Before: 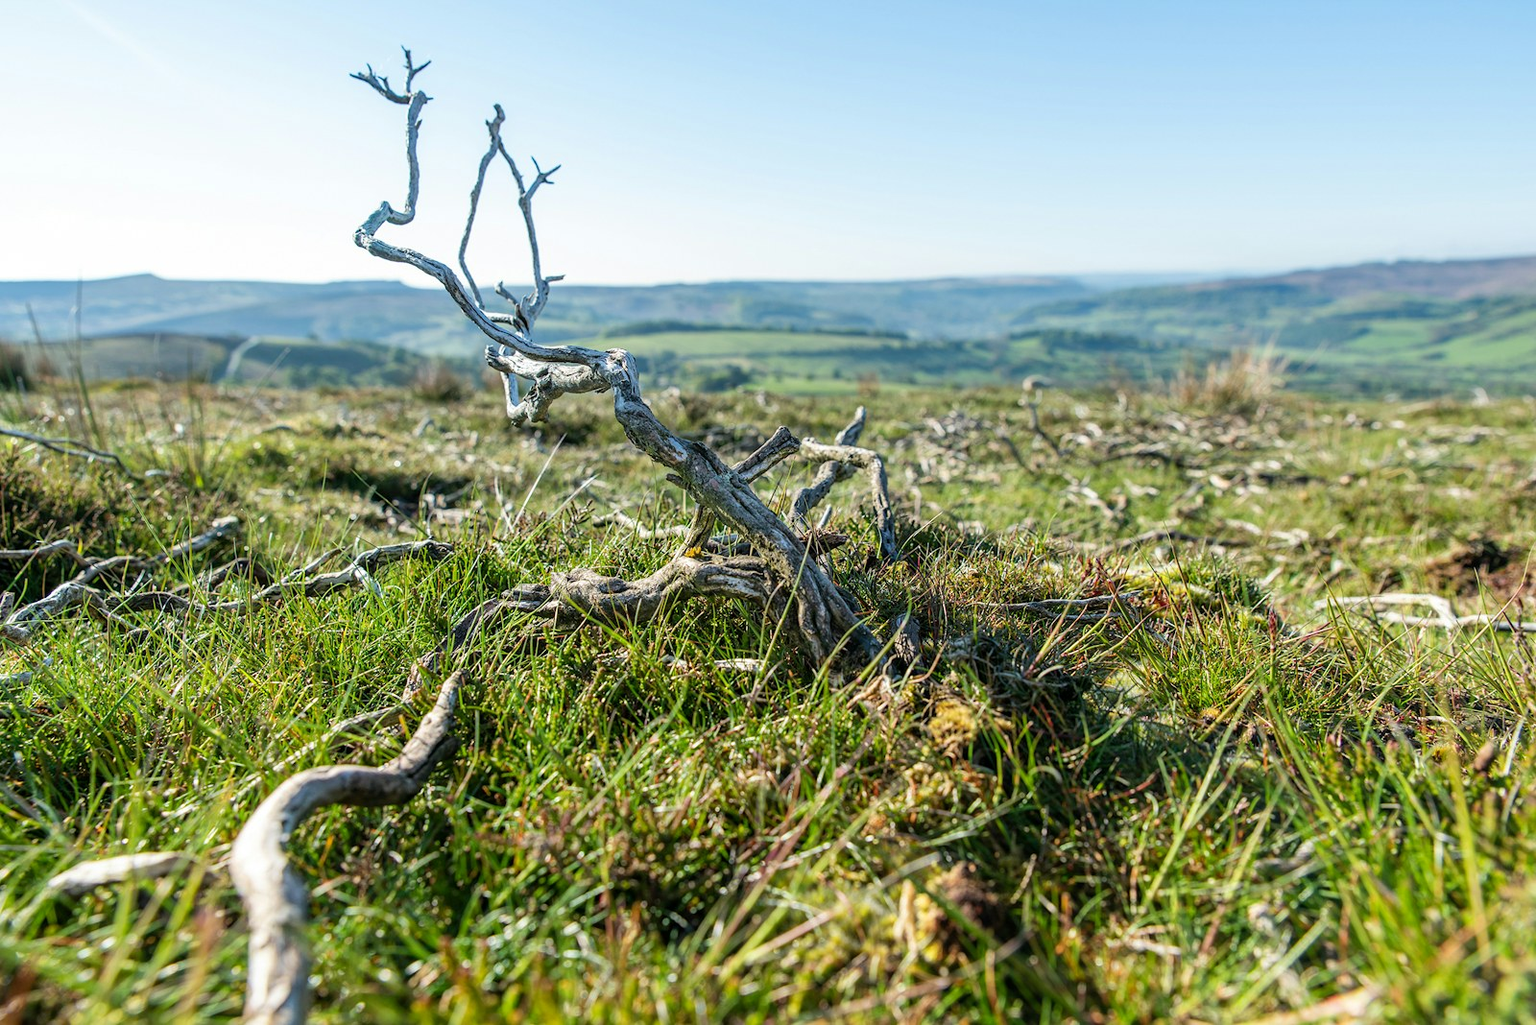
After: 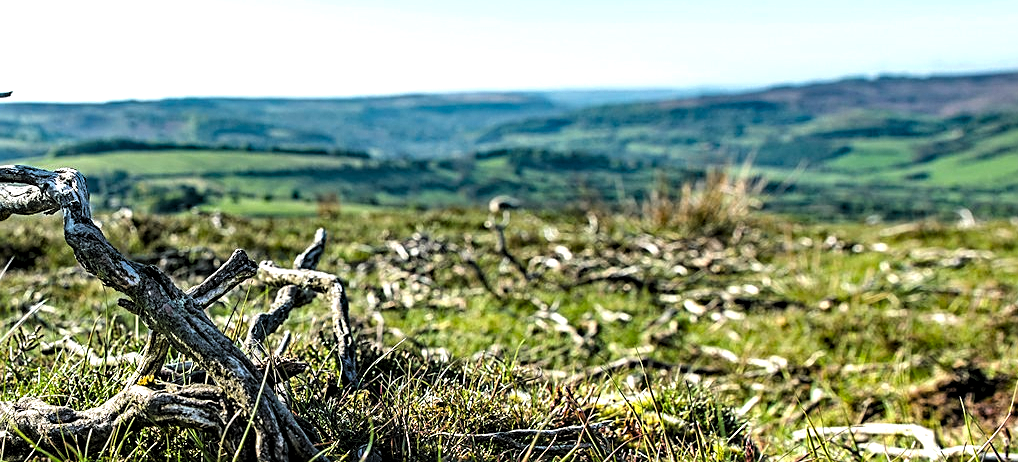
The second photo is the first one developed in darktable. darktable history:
haze removal: strength 0.53, distance 0.925, compatibility mode true, adaptive false
sharpen: on, module defaults
crop: left 36.005%, top 18.293%, right 0.31%, bottom 38.444%
levels: levels [0.129, 0.519, 0.867]
